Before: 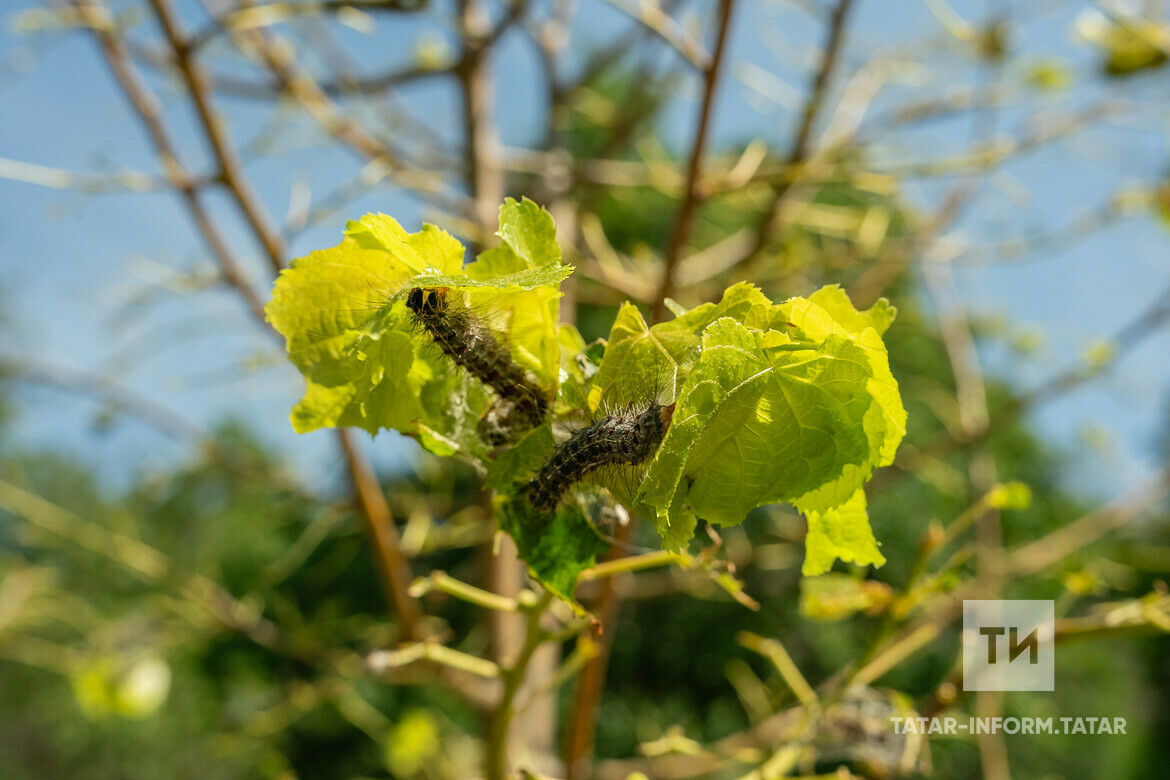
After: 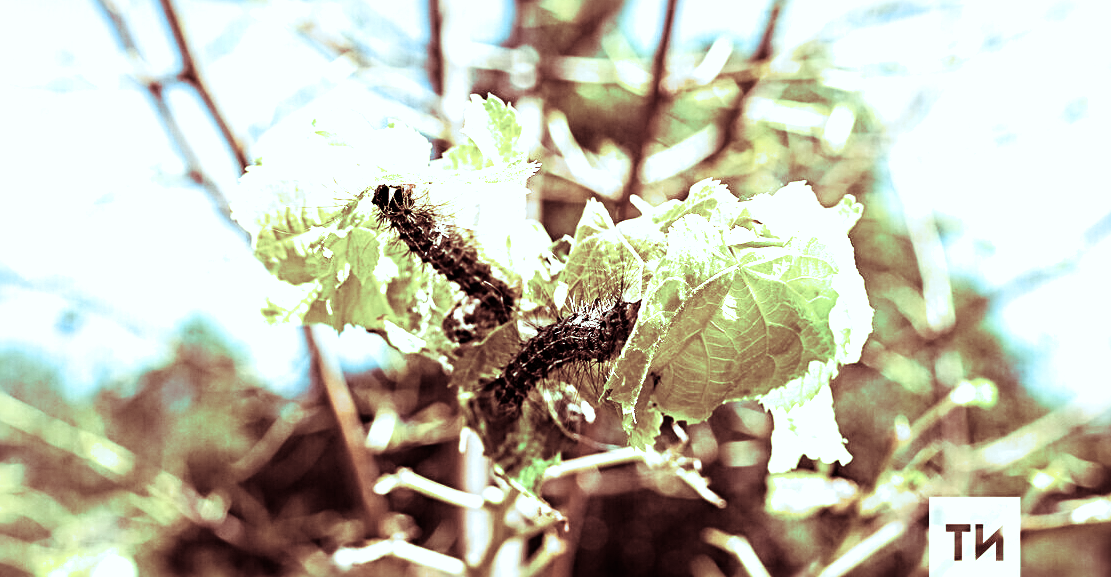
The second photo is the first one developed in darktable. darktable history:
tone equalizer: -8 EV -0.417 EV, -7 EV -0.389 EV, -6 EV -0.333 EV, -5 EV -0.222 EV, -3 EV 0.222 EV, -2 EV 0.333 EV, -1 EV 0.389 EV, +0 EV 0.417 EV, edges refinement/feathering 500, mask exposure compensation -1.57 EV, preserve details no
crop and rotate: left 2.991%, top 13.302%, right 1.981%, bottom 12.636%
exposure: black level correction 0, exposure 1 EV, compensate exposure bias true, compensate highlight preservation false
sharpen: radius 4
split-toning: highlights › saturation 0, balance -61.83
color correction: highlights a* -12.64, highlights b* -18.1, saturation 0.7
filmic rgb: white relative exposure 2.45 EV, hardness 6.33
